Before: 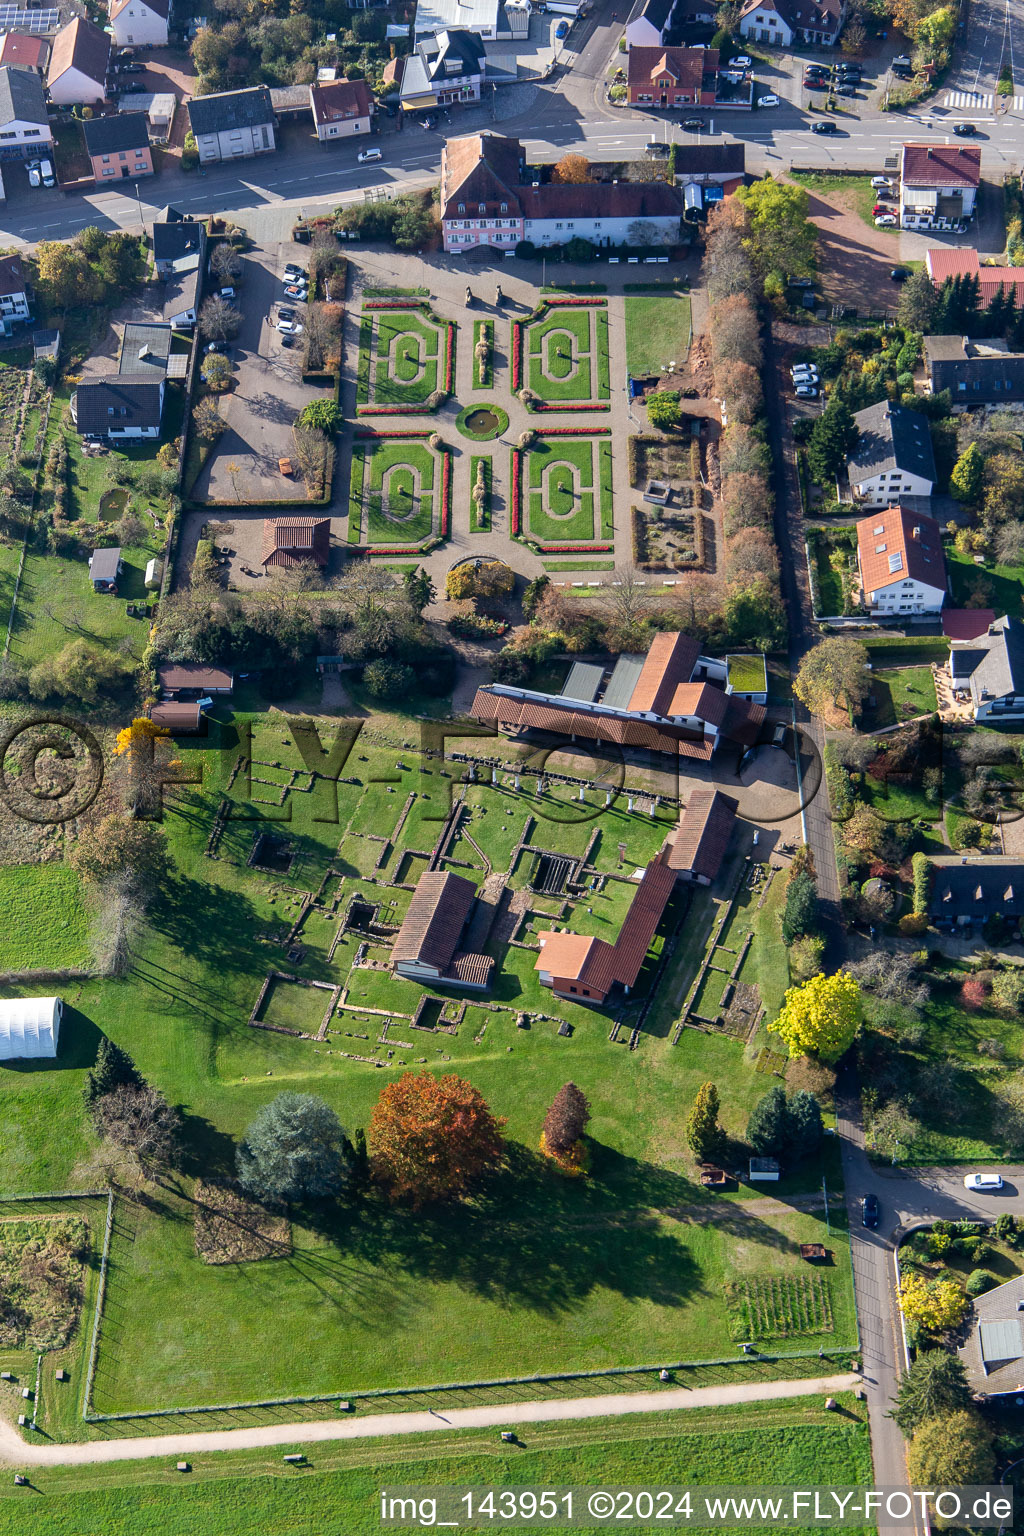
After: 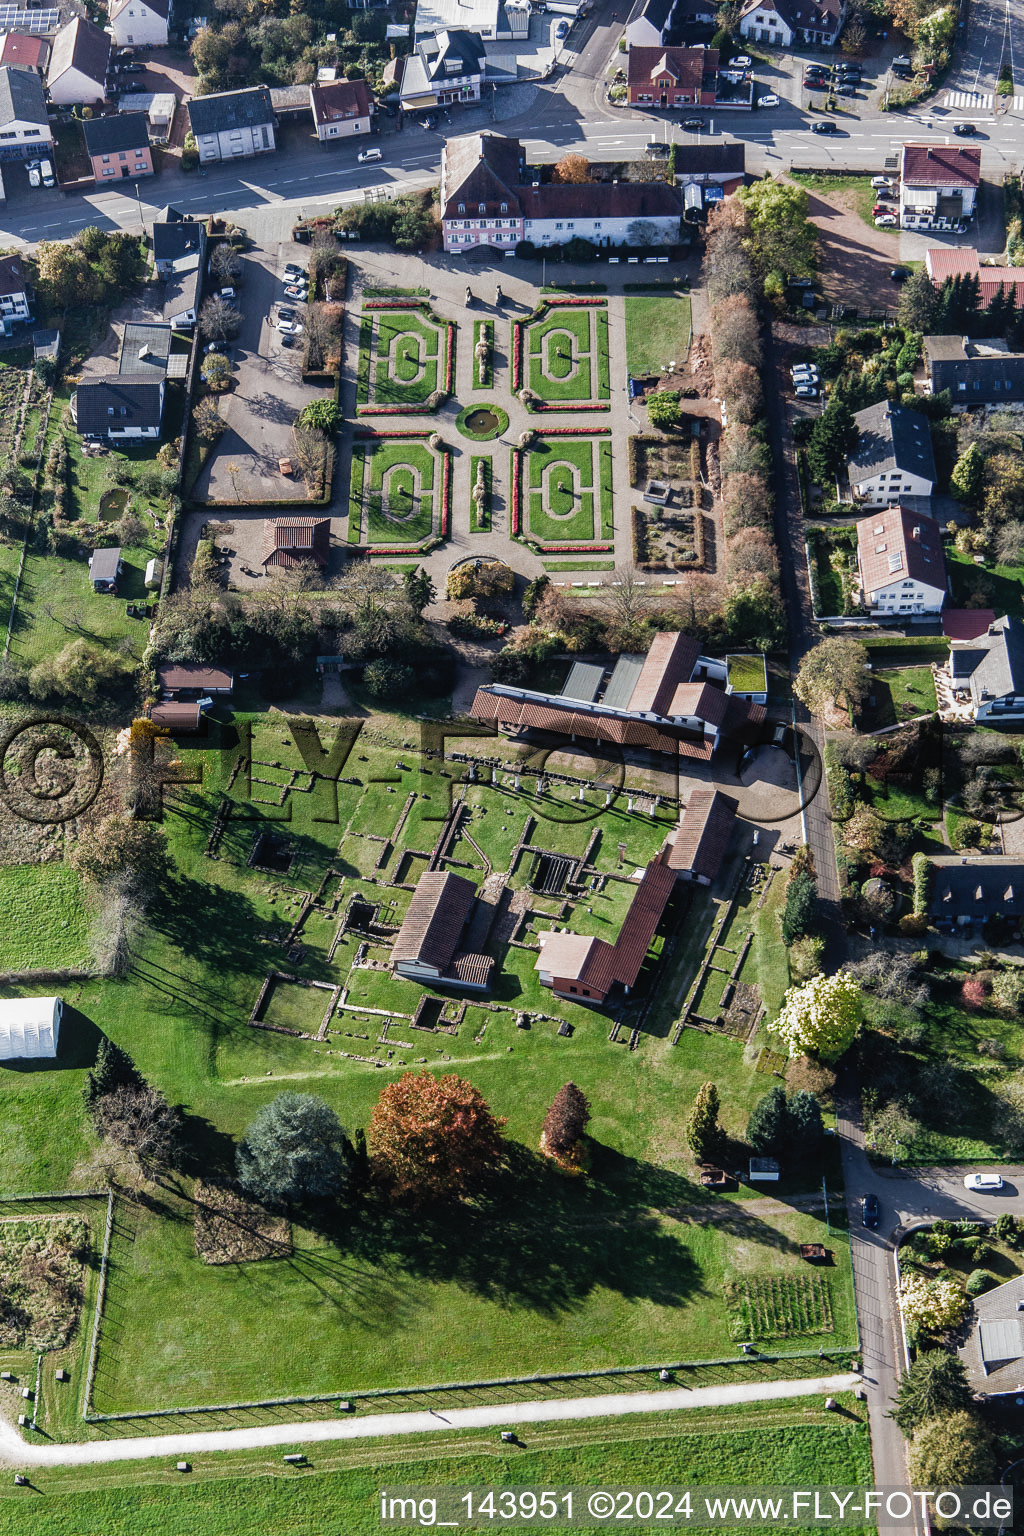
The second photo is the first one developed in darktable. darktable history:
local contrast: detail 110%
filmic rgb: black relative exposure -7.97 EV, white relative exposure 2.19 EV, threshold 3.02 EV, hardness 6.89, color science v5 (2021), contrast in shadows safe, contrast in highlights safe, enable highlight reconstruction true
